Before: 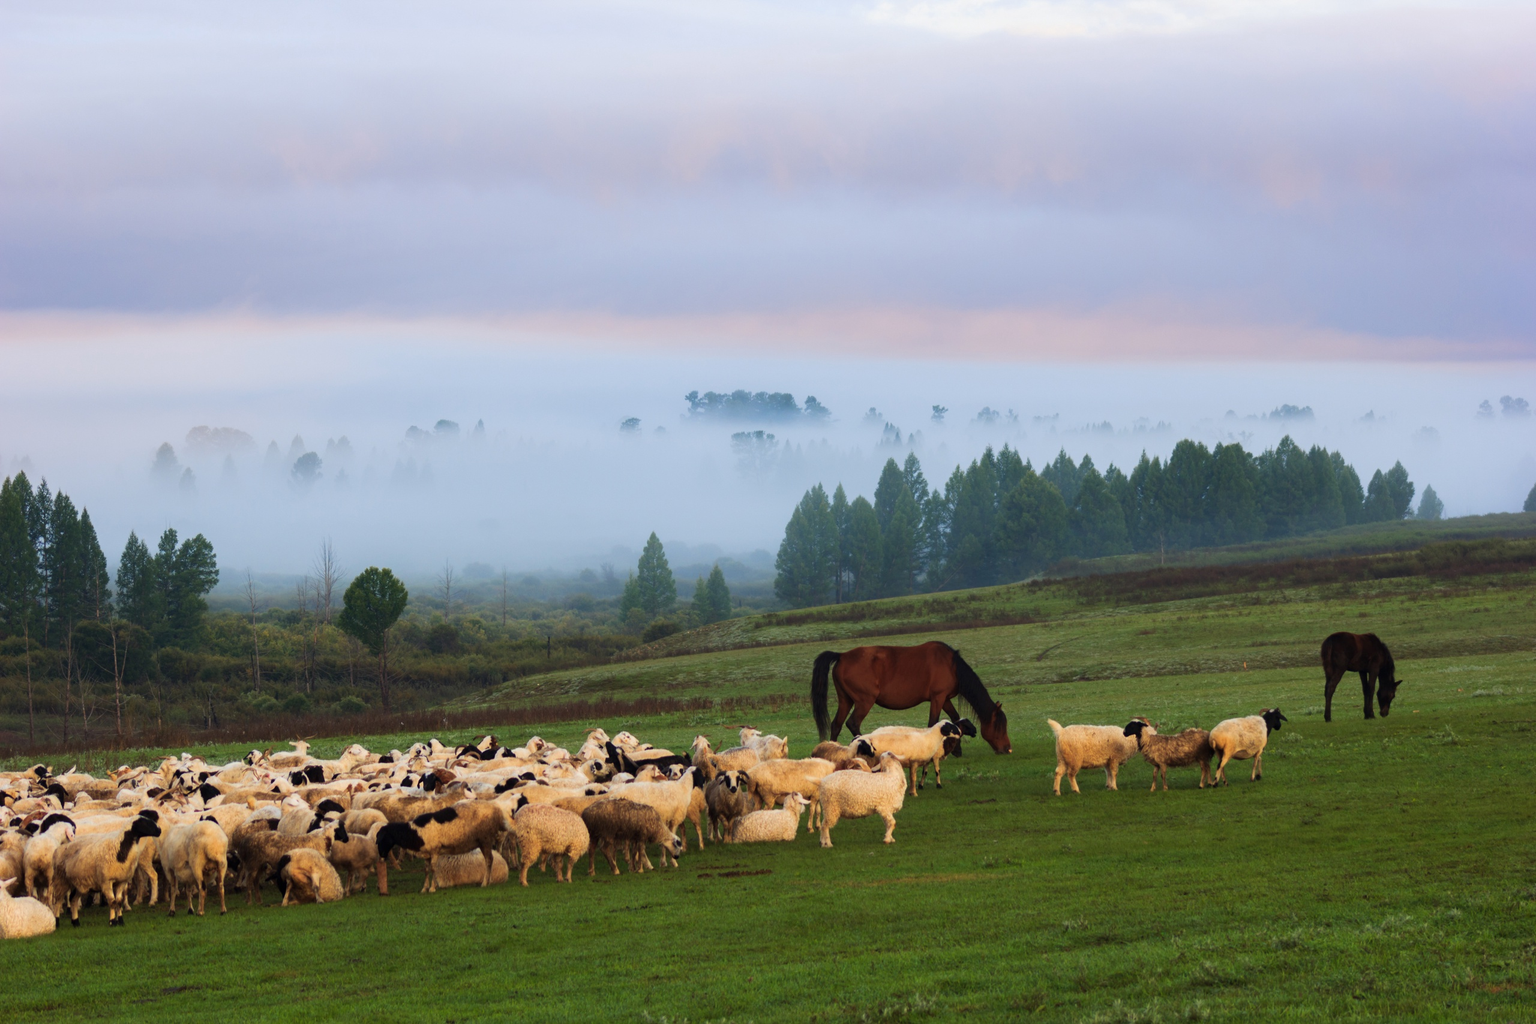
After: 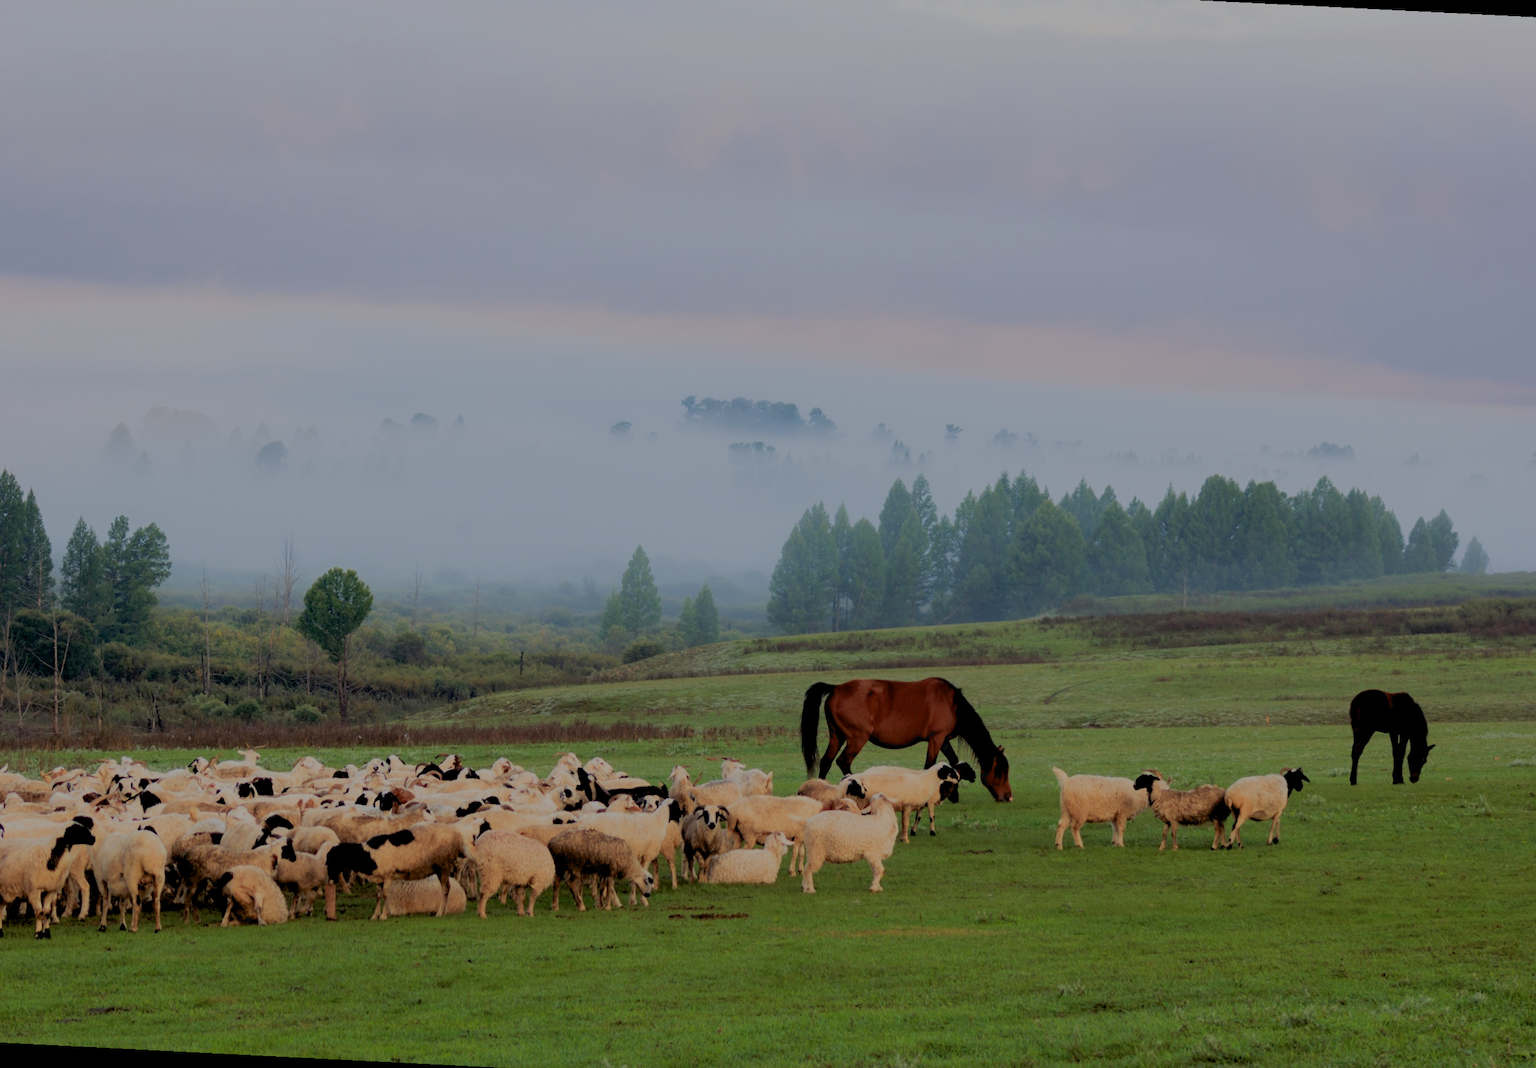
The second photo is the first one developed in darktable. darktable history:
crop and rotate: angle -2.88°, left 5.161%, top 5.227%, right 4.659%, bottom 4.307%
filmic rgb: black relative exposure -8.03 EV, white relative exposure 8.05 EV, target black luminance 0%, hardness 2.41, latitude 76.04%, contrast 0.563, shadows ↔ highlights balance 0.013%
exposure: black level correction 0.009, compensate highlight preservation false
